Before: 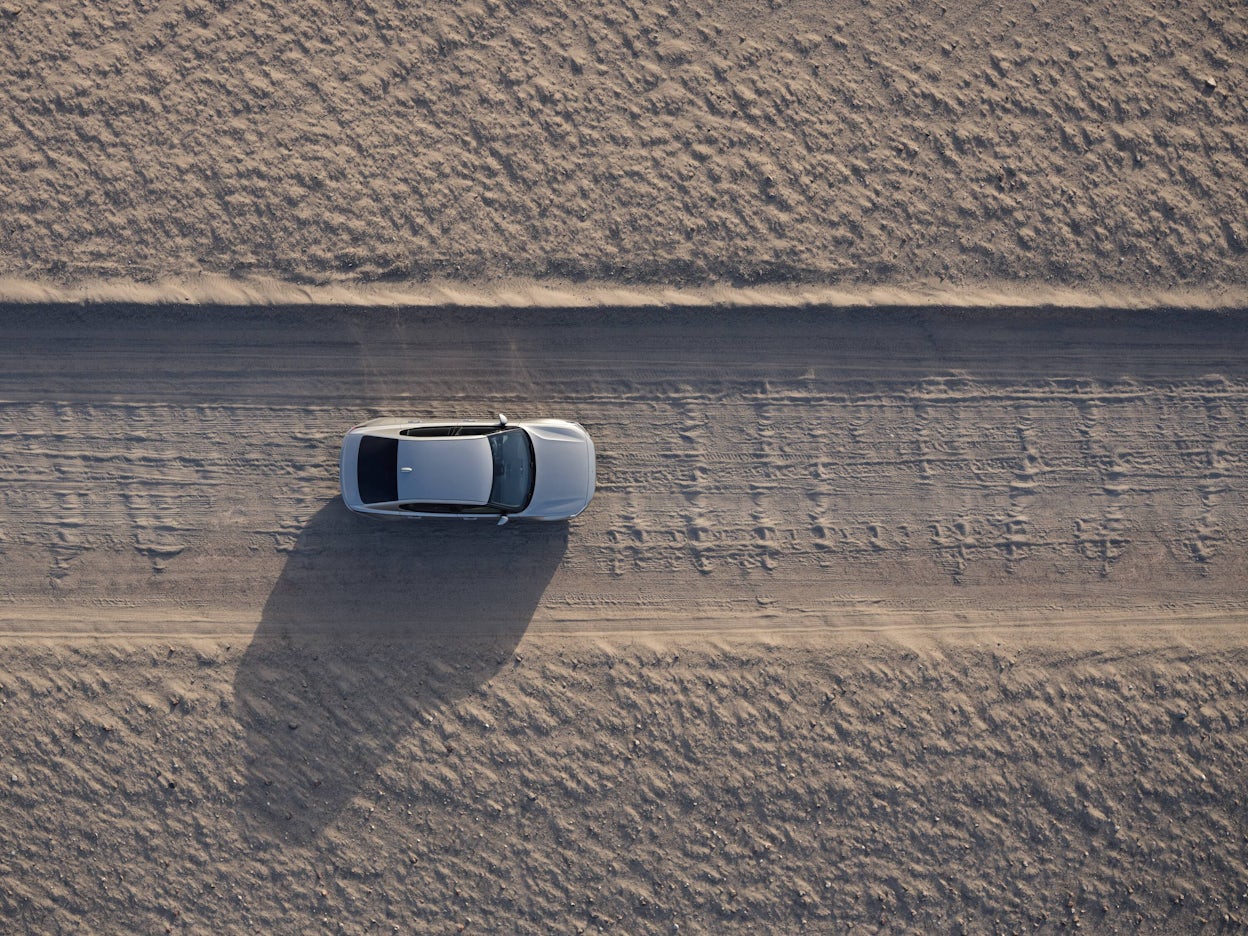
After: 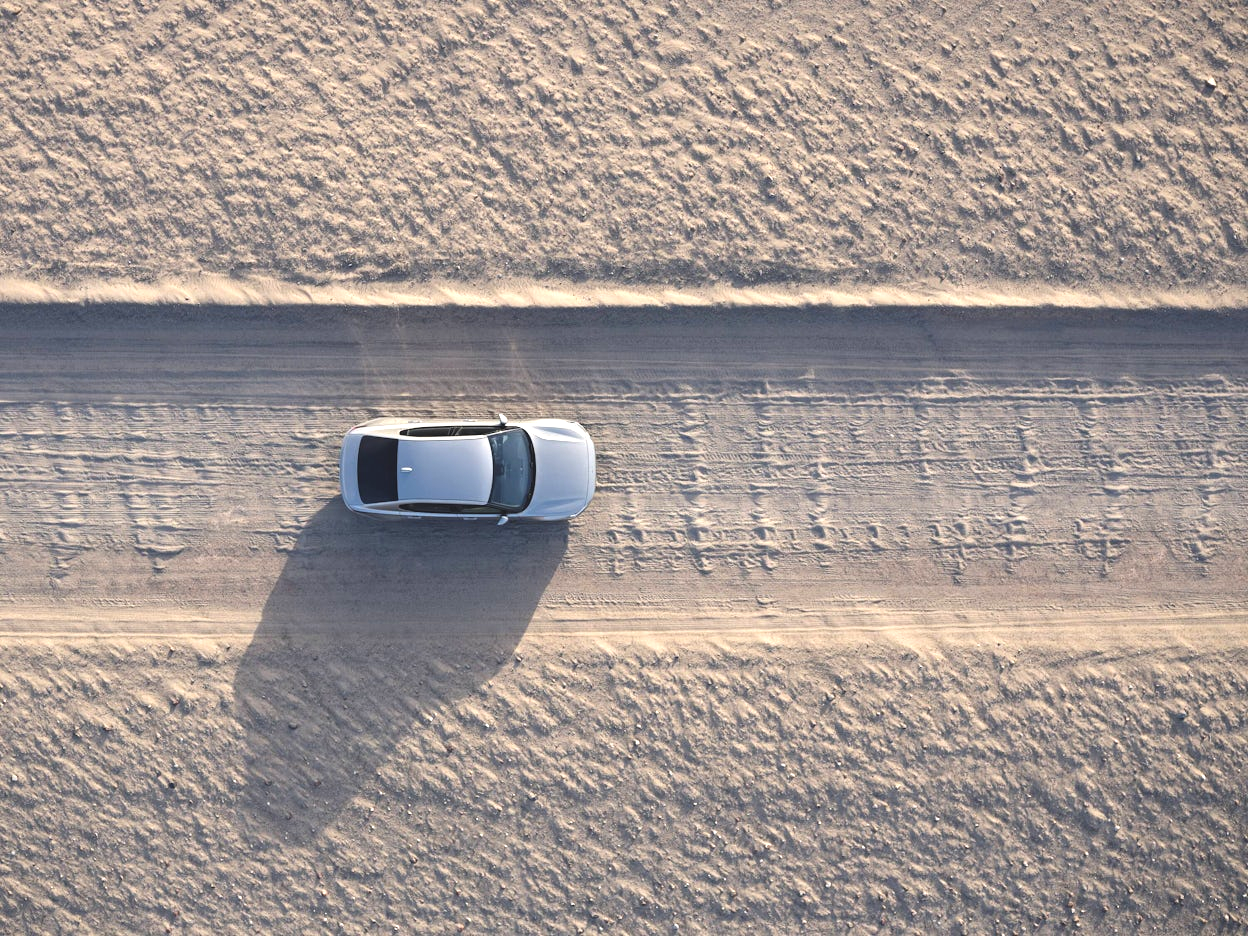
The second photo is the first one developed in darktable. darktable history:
exposure: black level correction -0.005, exposure 1 EV, compensate highlight preservation false
white balance: emerald 1
